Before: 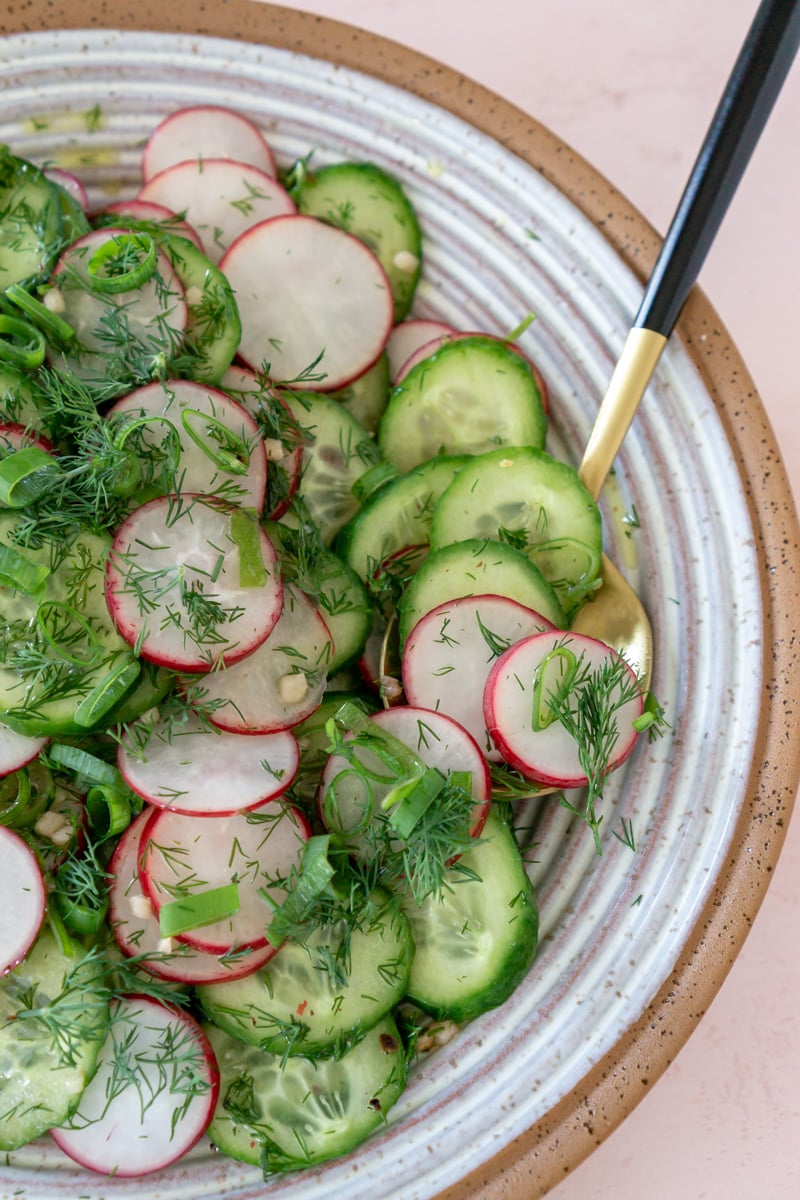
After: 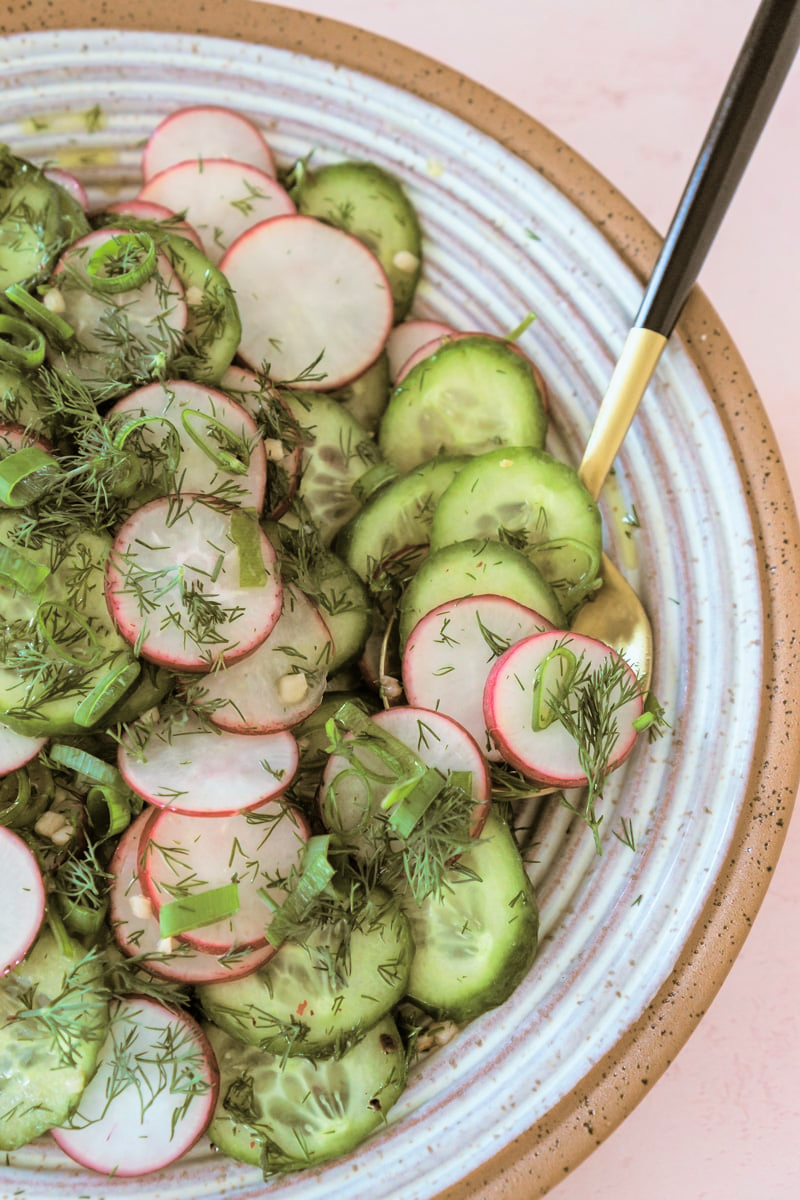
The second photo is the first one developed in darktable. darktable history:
shadows and highlights: shadows -20, white point adjustment -2, highlights -35
split-toning: shadows › hue 37.98°, highlights › hue 185.58°, balance -55.261
contrast brightness saturation: contrast 0.2, brightness 0.15, saturation 0.14
